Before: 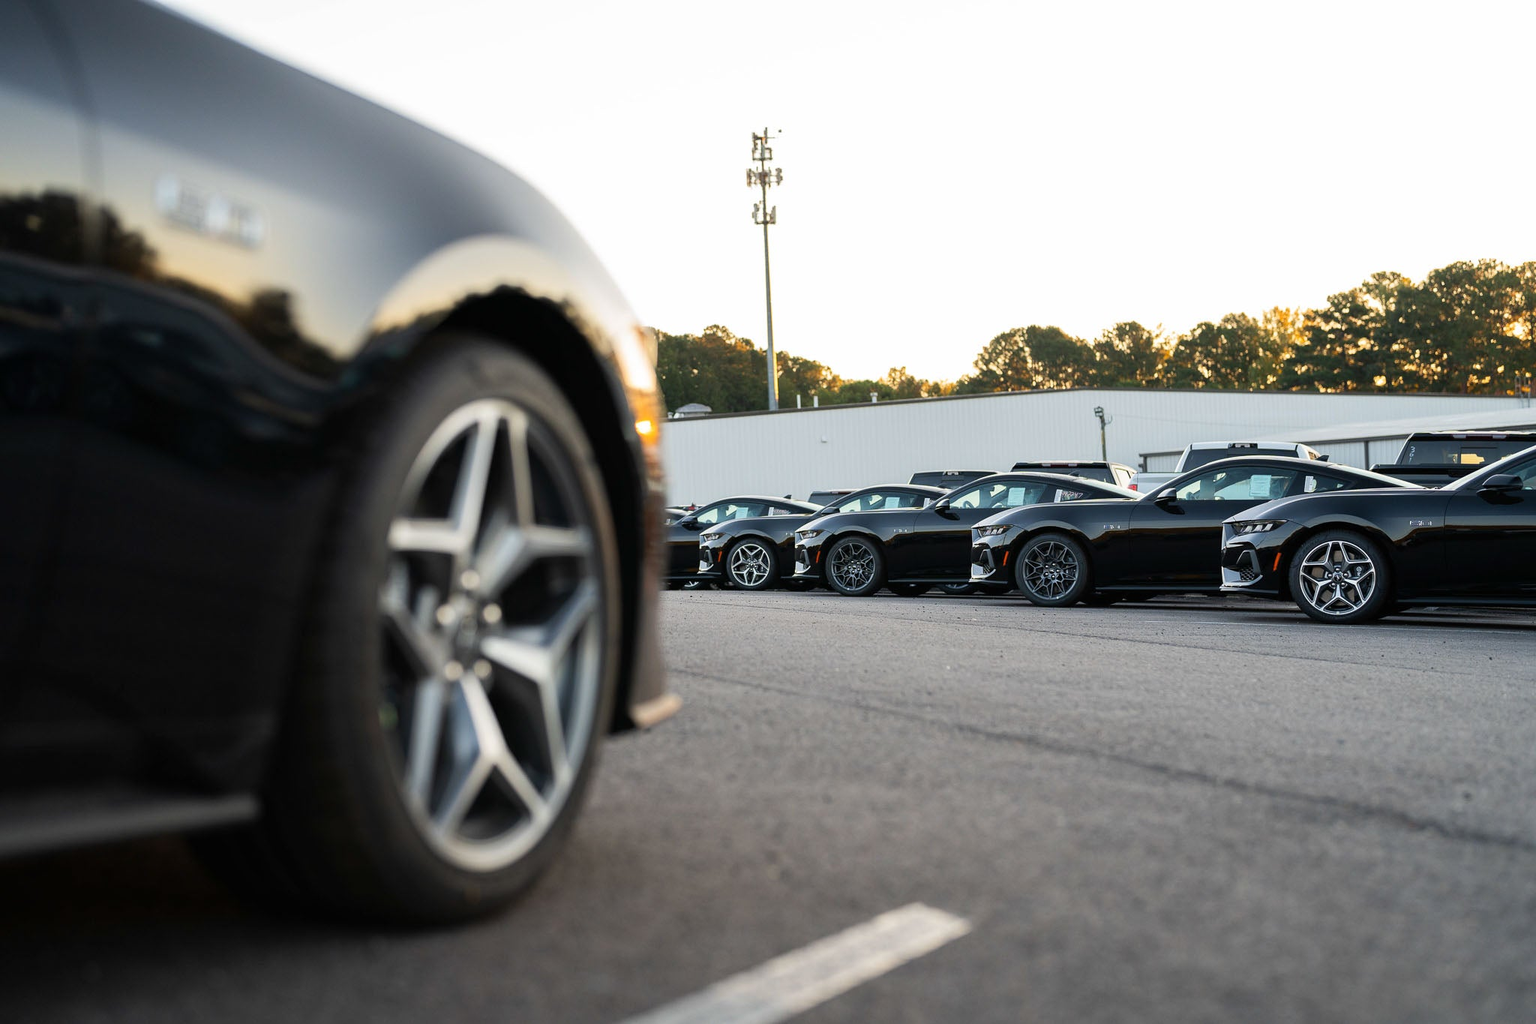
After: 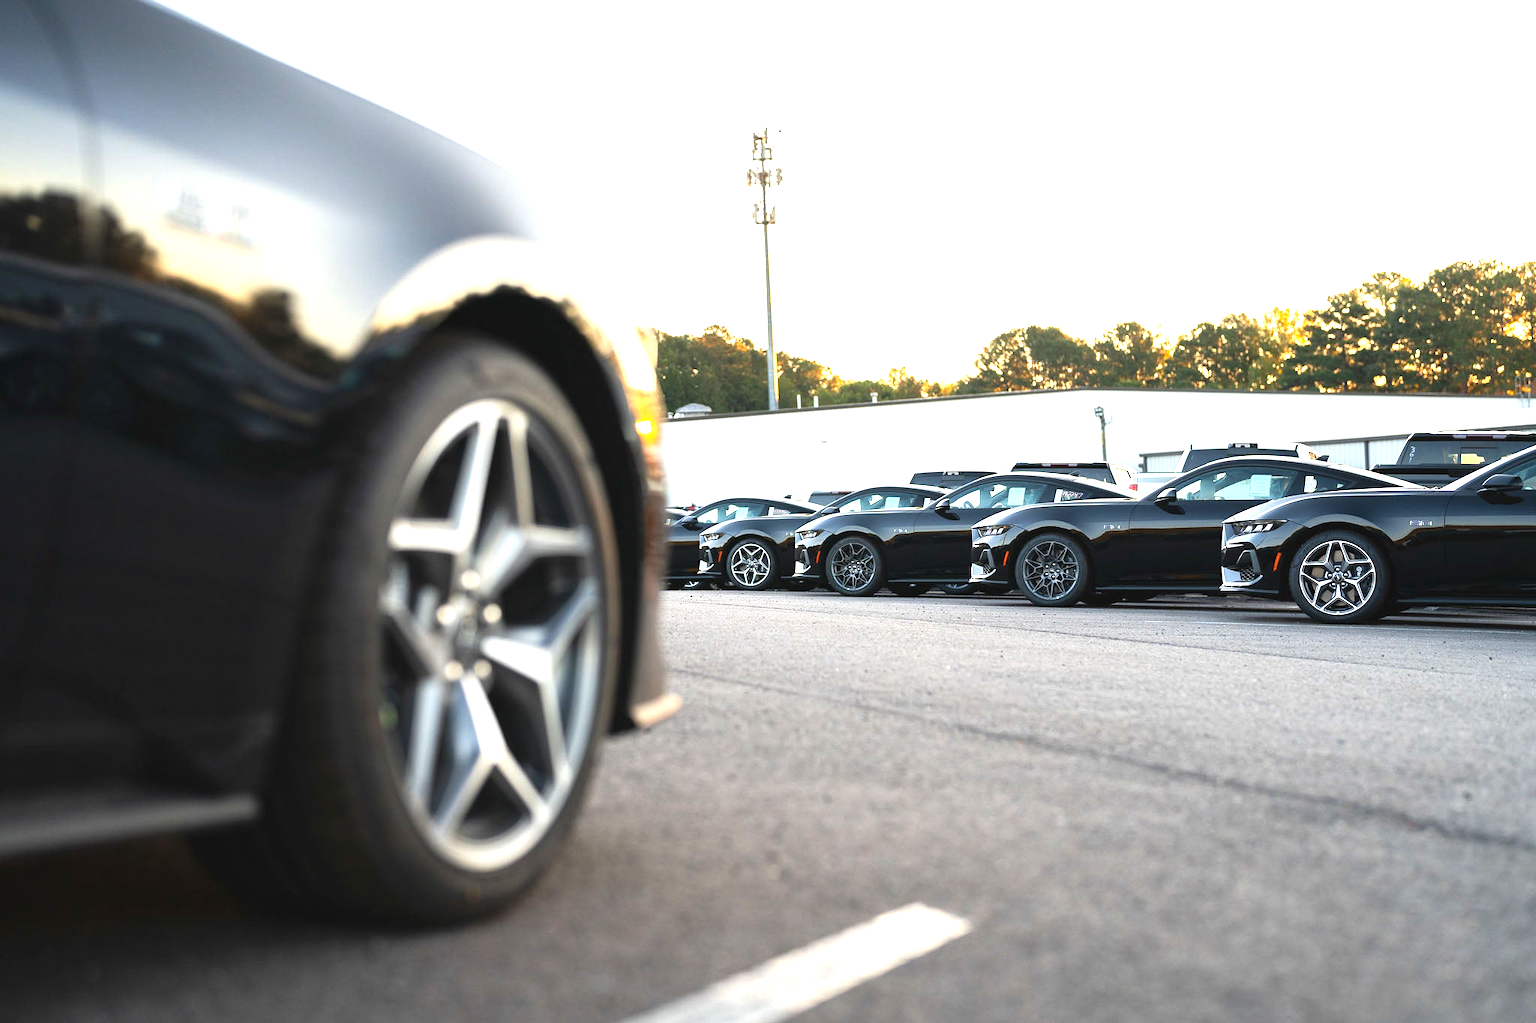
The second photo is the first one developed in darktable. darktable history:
exposure: black level correction -0.002, exposure 1.112 EV, compensate highlight preservation false
contrast brightness saturation: contrast -0.02, brightness -0.011, saturation 0.034
base curve: preserve colors none
